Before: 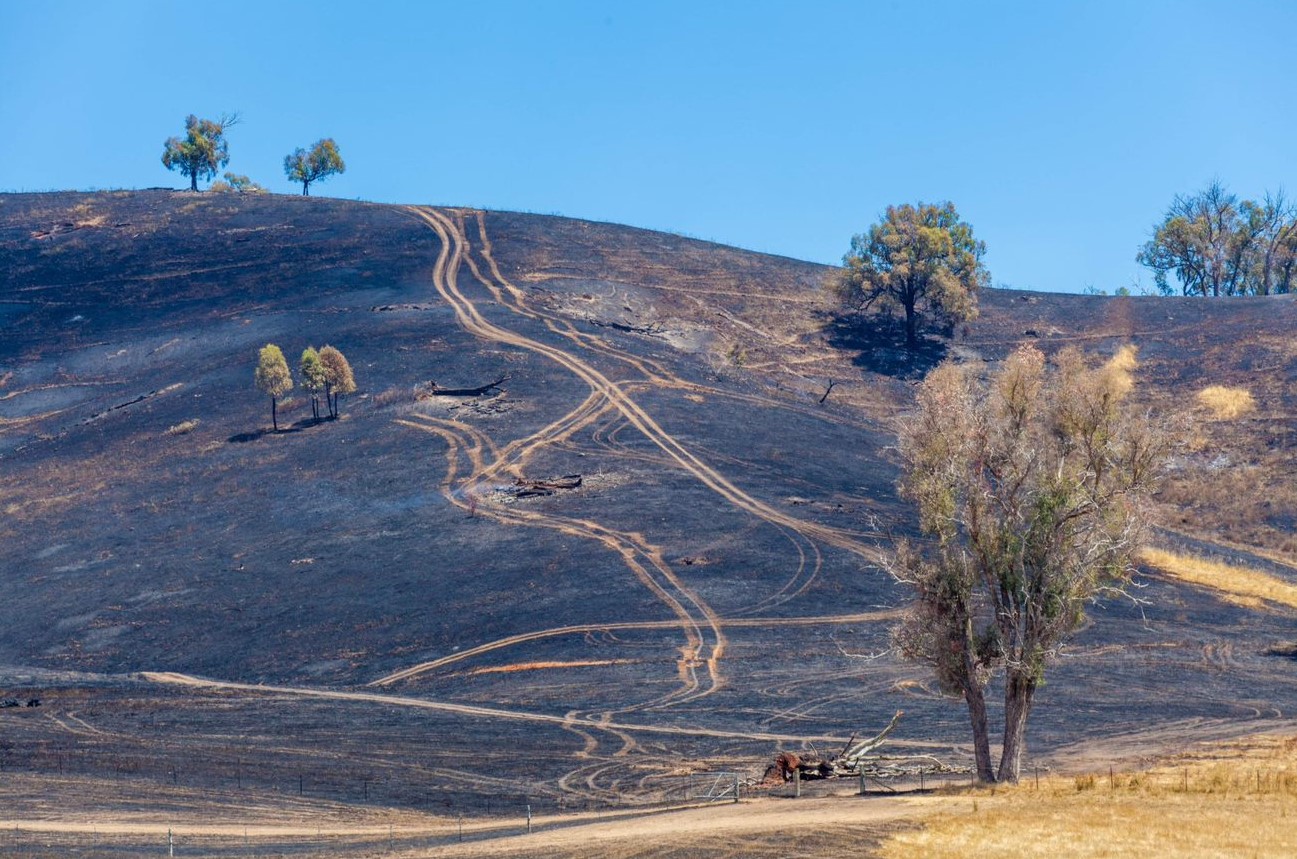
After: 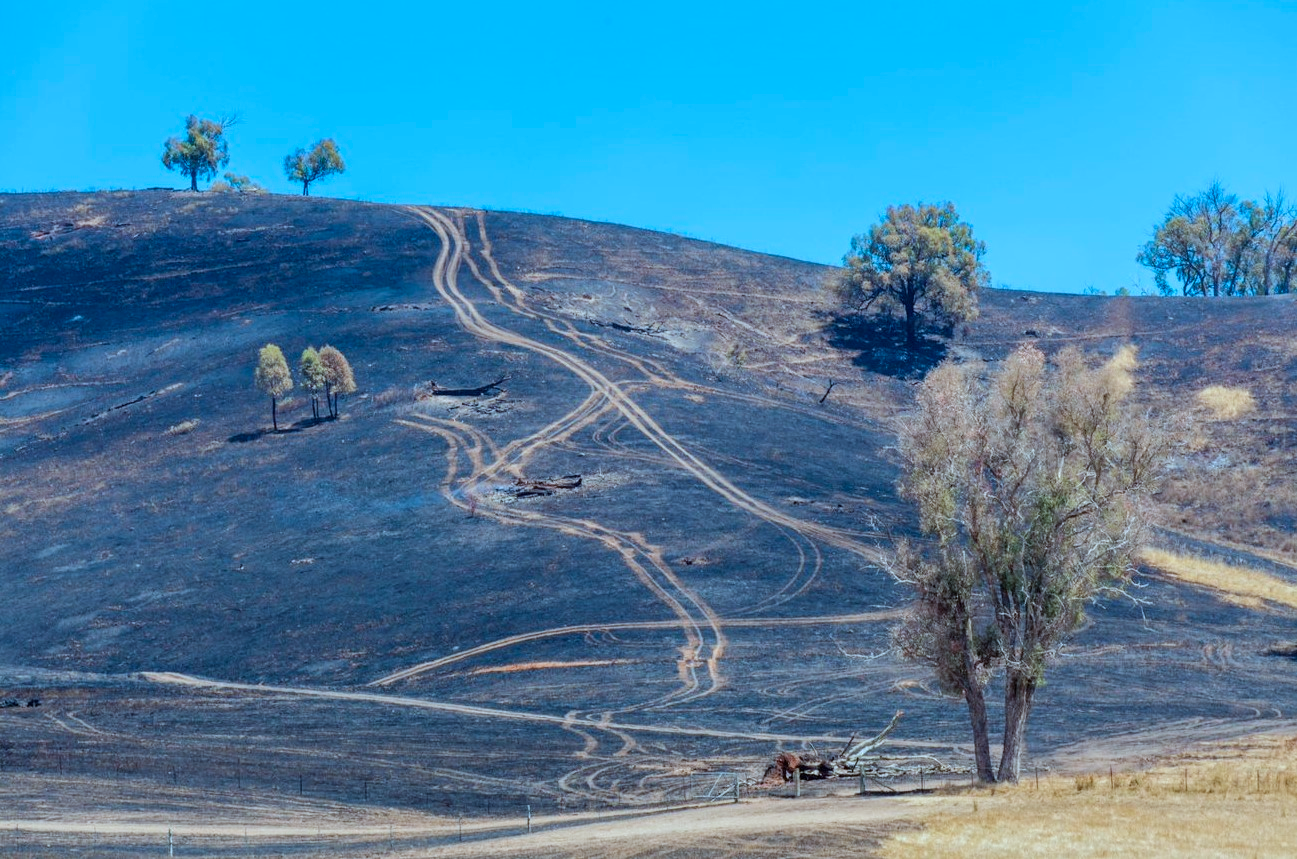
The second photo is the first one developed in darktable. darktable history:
color correction: highlights a* -10.69, highlights b* -19.19
base curve: curves: ch0 [(0, 0) (0.235, 0.266) (0.503, 0.496) (0.786, 0.72) (1, 1)]
color zones: curves: ch1 [(0.113, 0.438) (0.75, 0.5)]; ch2 [(0.12, 0.526) (0.75, 0.5)]
